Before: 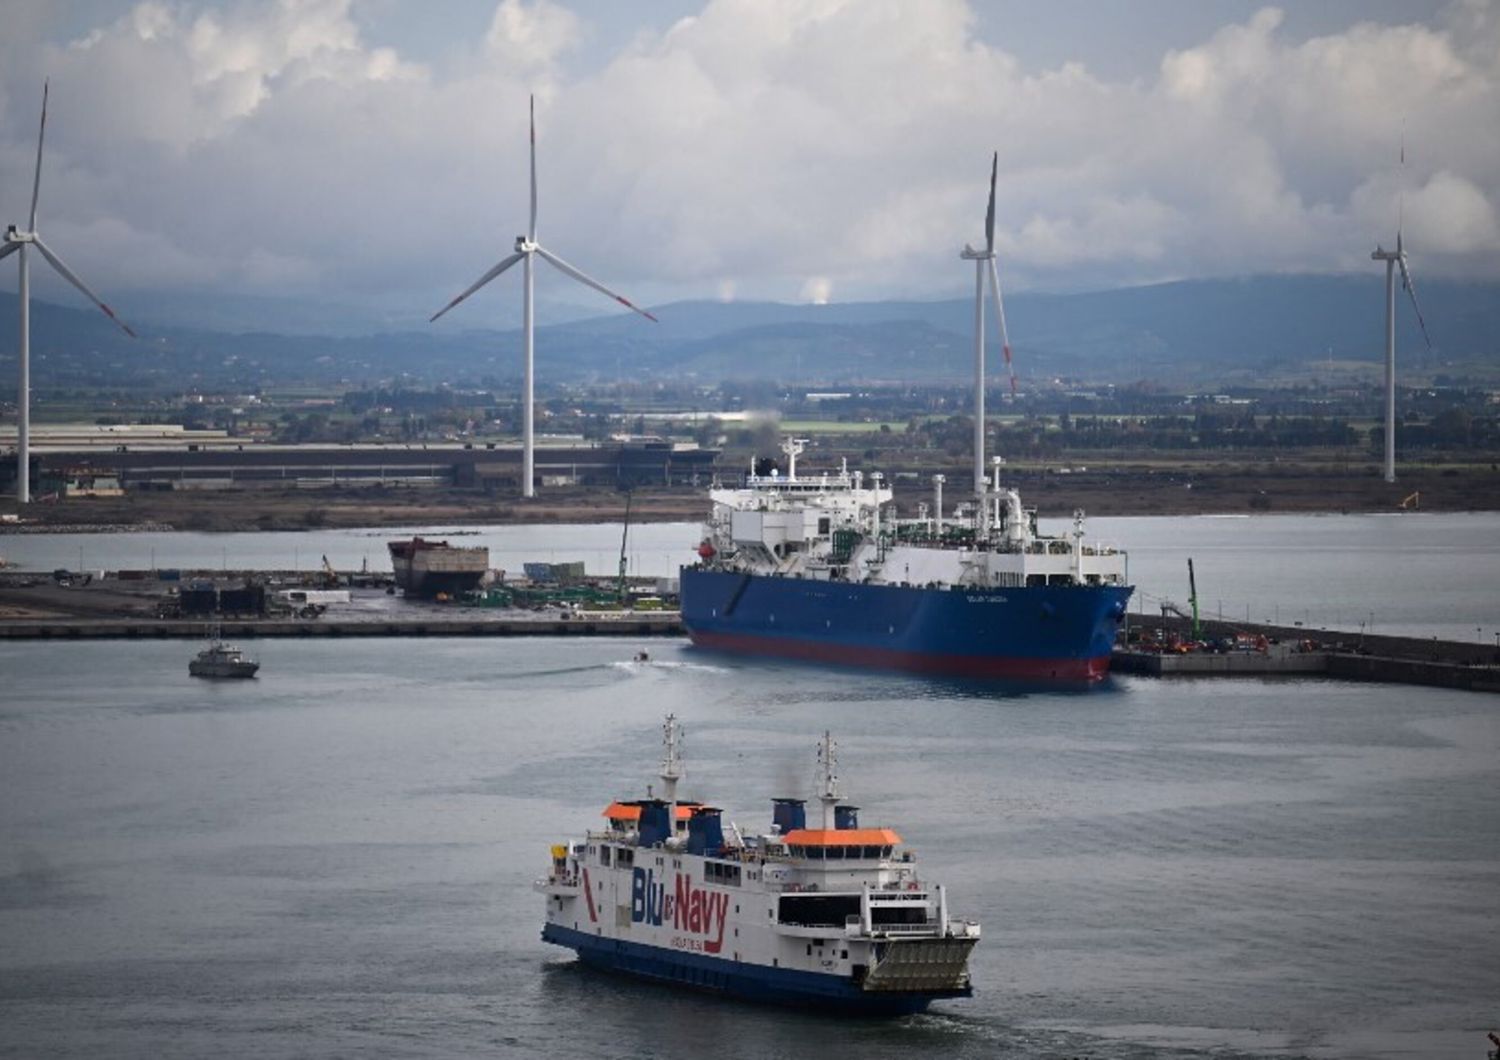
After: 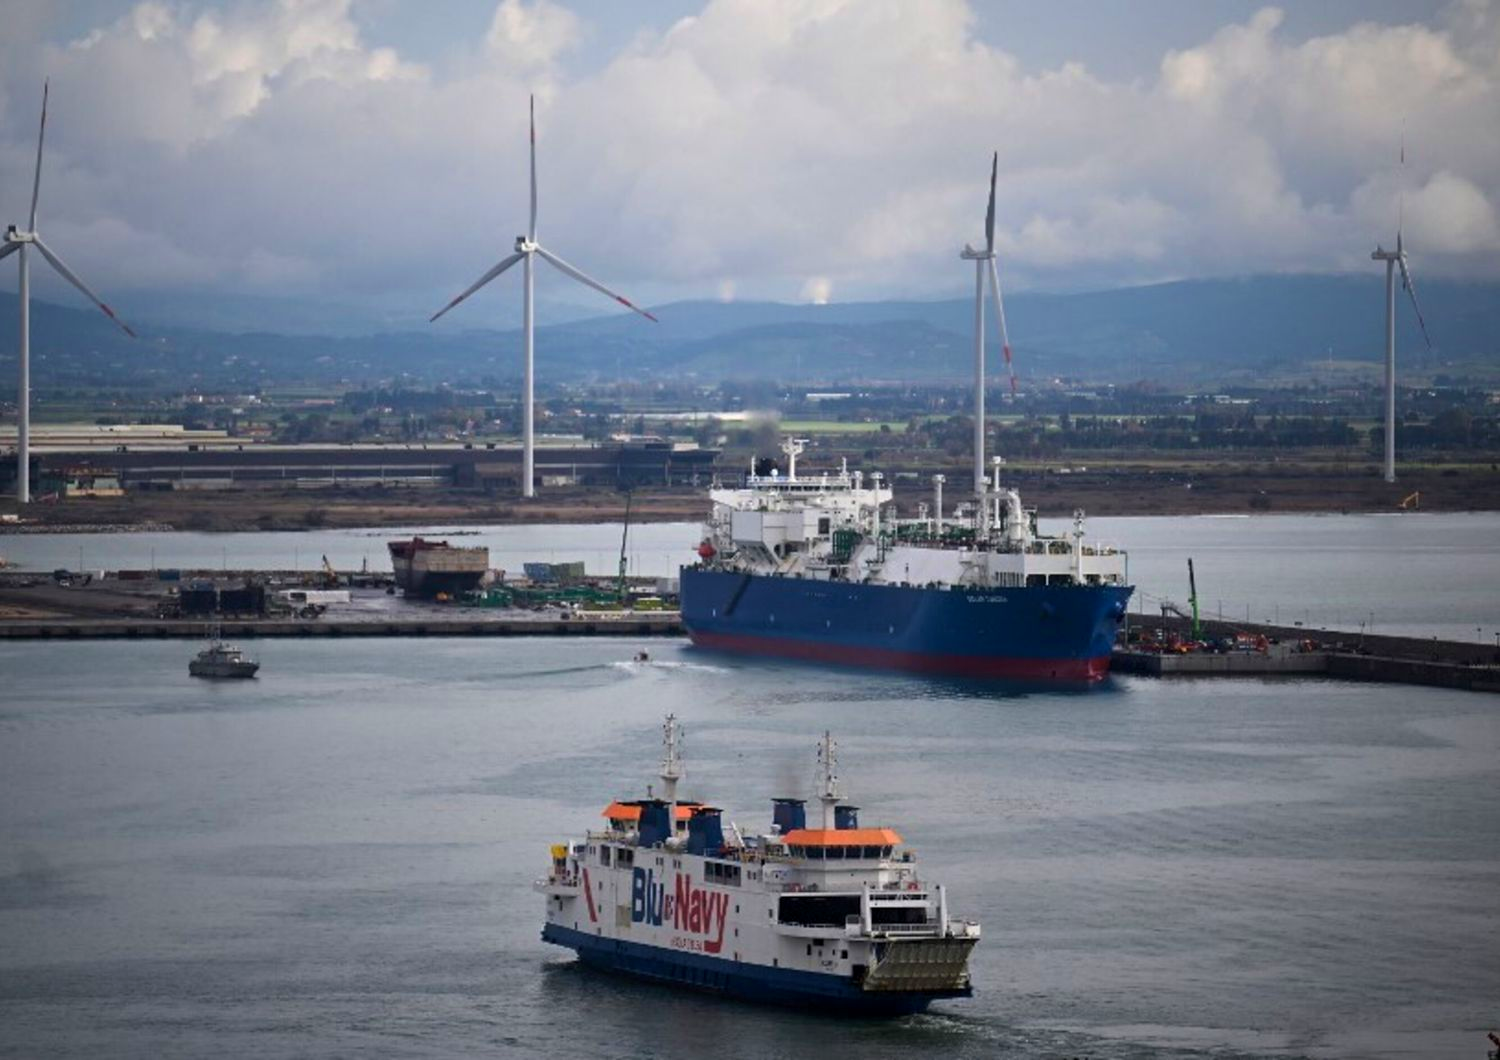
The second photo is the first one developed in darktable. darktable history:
velvia: on, module defaults
exposure: black level correction 0.001, compensate highlight preservation false
